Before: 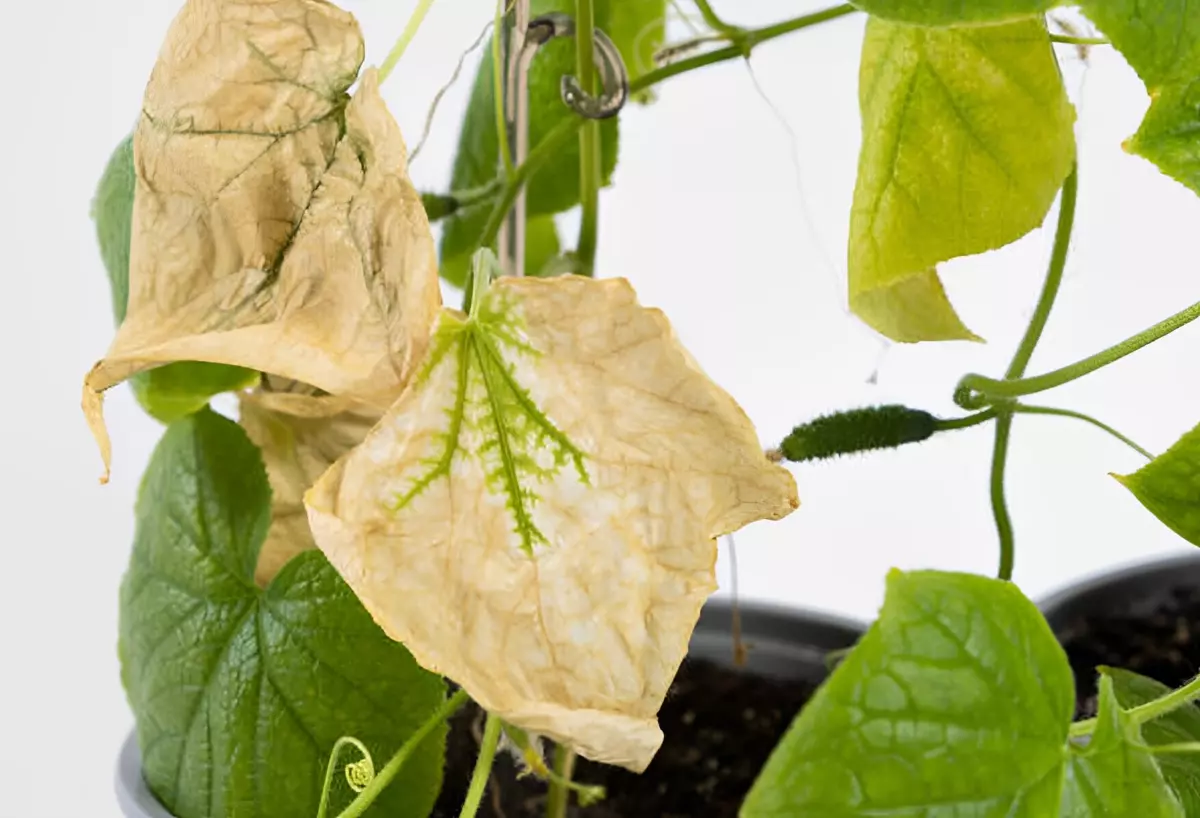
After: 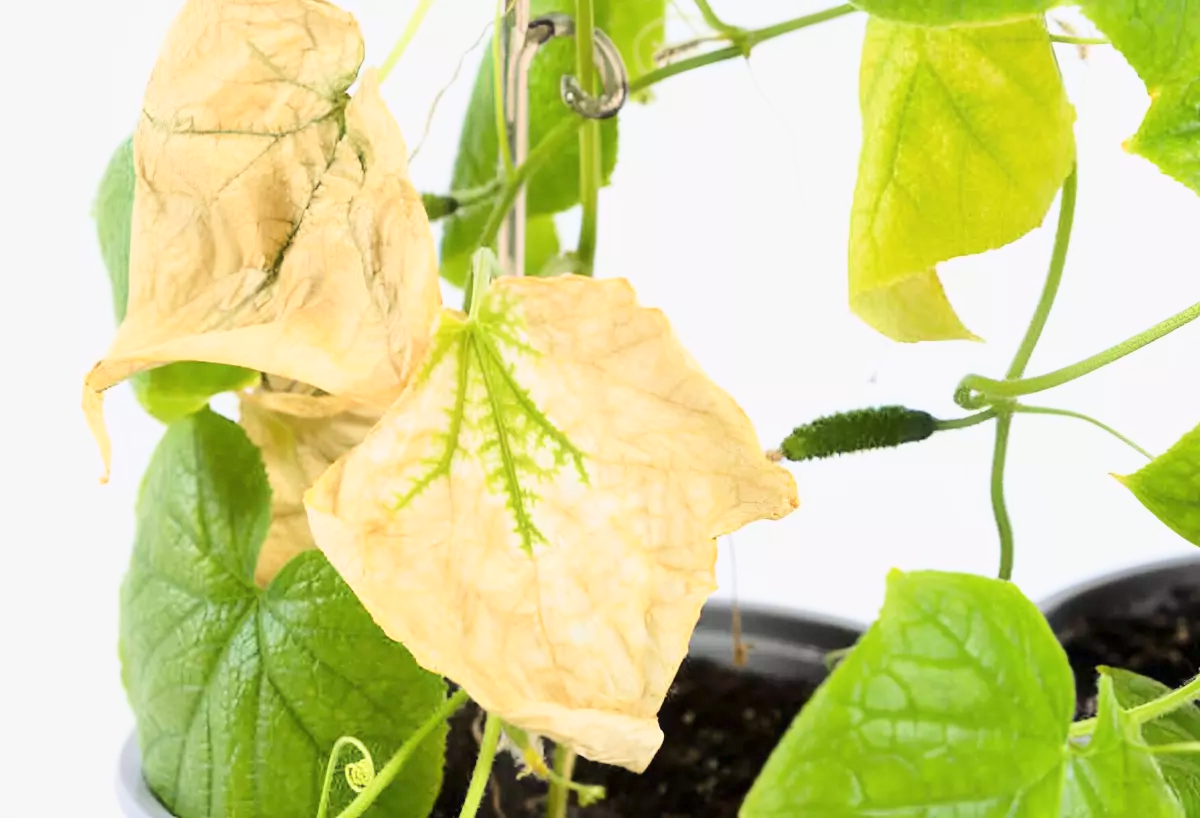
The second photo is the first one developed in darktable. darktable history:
shadows and highlights: radius 334.93, shadows 63.48, highlights 6.06, compress 87.7%, highlights color adjustment 39.73%, soften with gaussian
base curve: curves: ch0 [(0, 0) (0.025, 0.046) (0.112, 0.277) (0.467, 0.74) (0.814, 0.929) (1, 0.942)]
haze removal: strength -0.05
